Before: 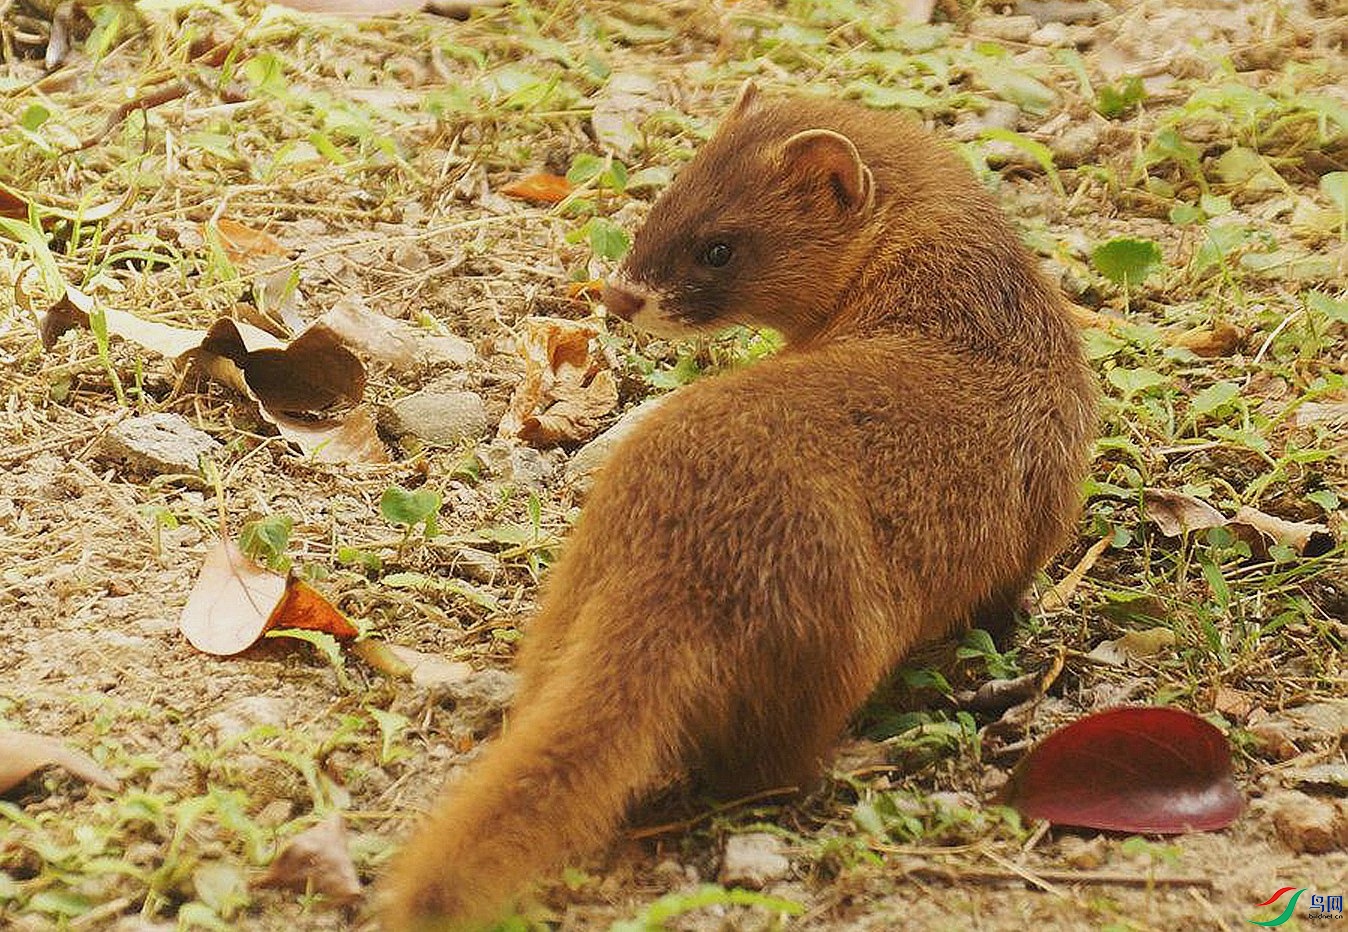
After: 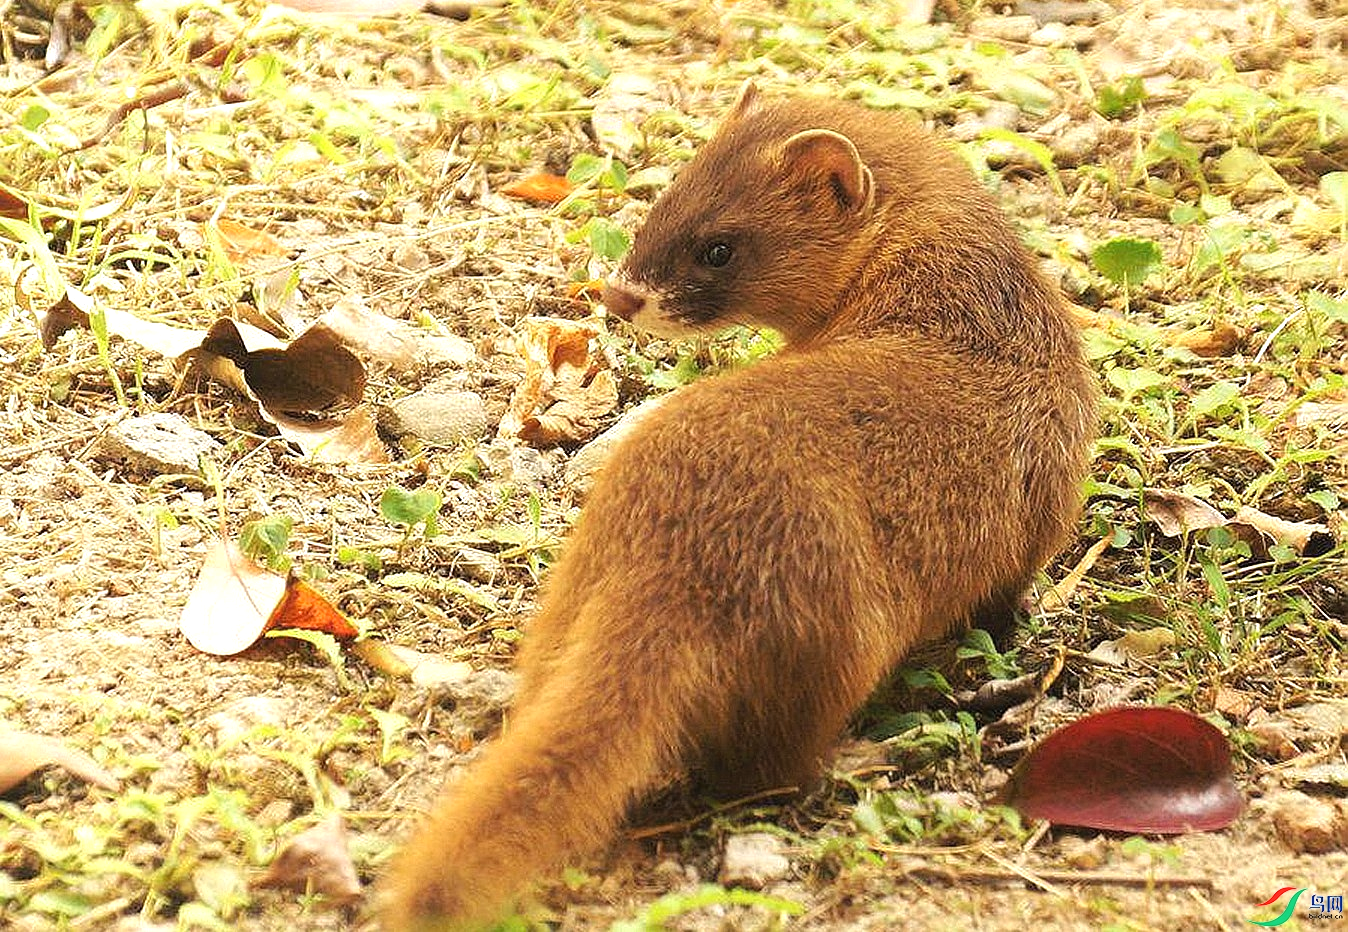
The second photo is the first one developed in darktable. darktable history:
tone equalizer: -8 EV -0.724 EV, -7 EV -0.733 EV, -6 EV -0.617 EV, -5 EV -0.363 EV, -3 EV 0.394 EV, -2 EV 0.6 EV, -1 EV 0.7 EV, +0 EV 0.737 EV
